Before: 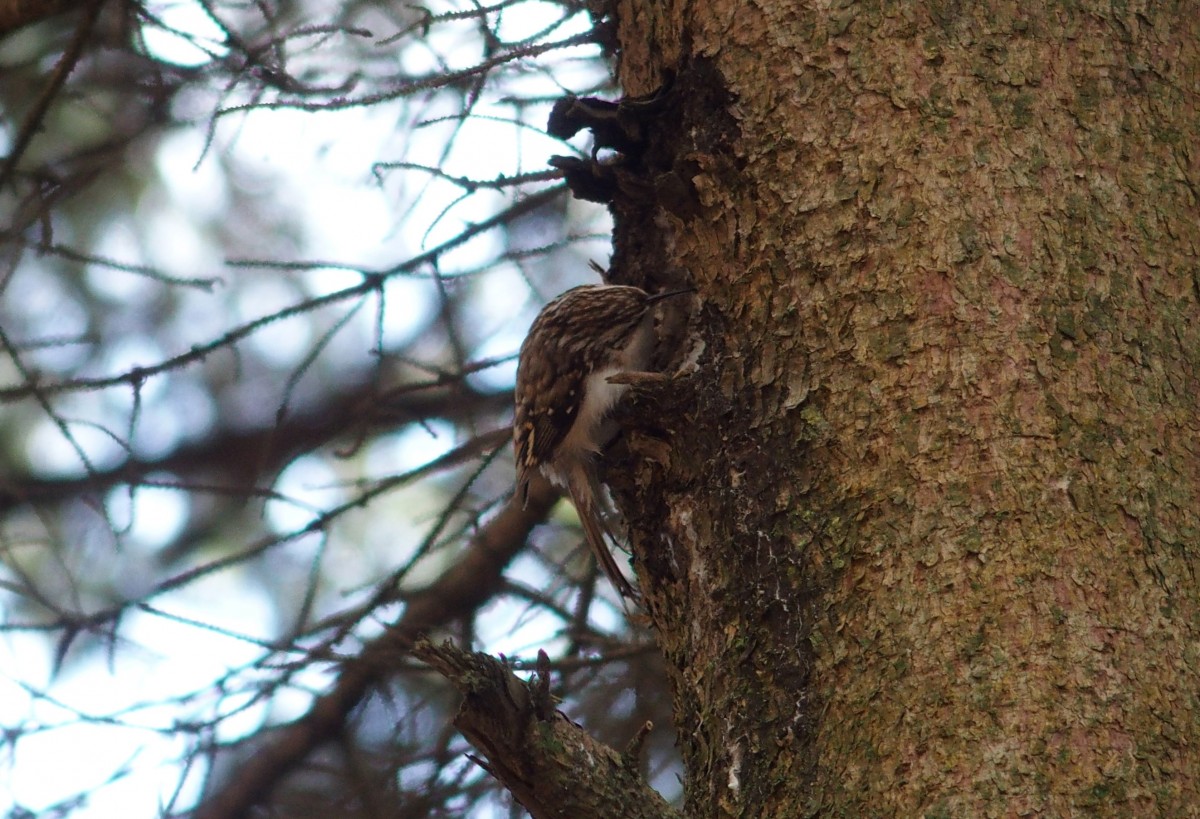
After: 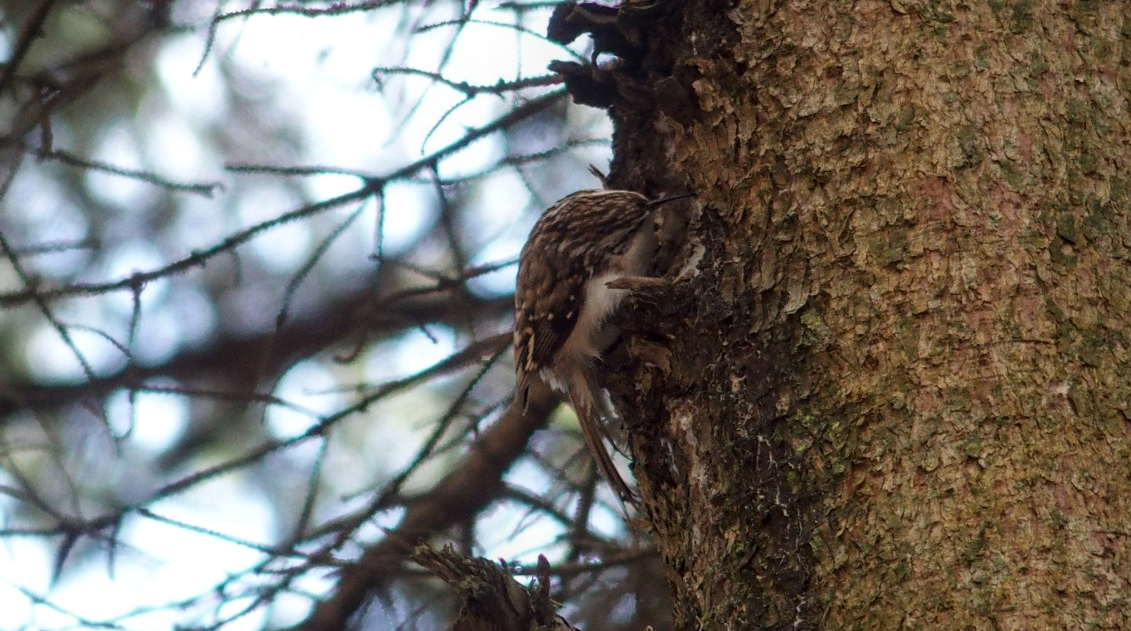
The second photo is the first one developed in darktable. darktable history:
local contrast: on, module defaults
color correction: highlights a* -0.182, highlights b* -0.124
crop and rotate: angle 0.03°, top 11.643%, right 5.651%, bottom 11.189%
